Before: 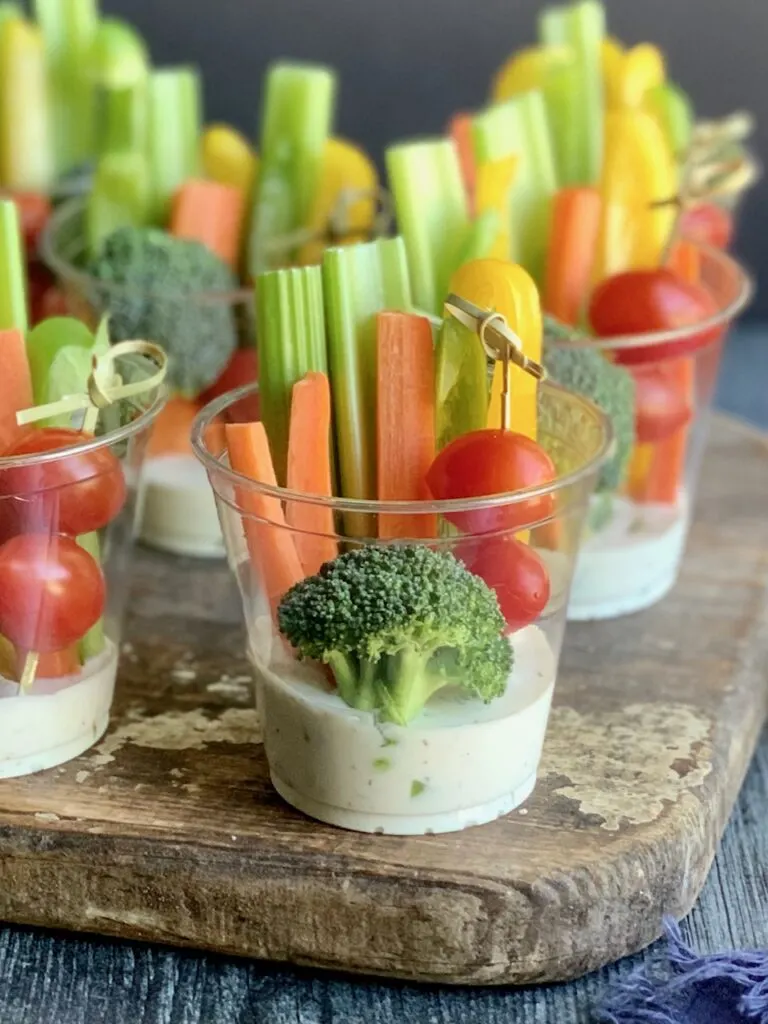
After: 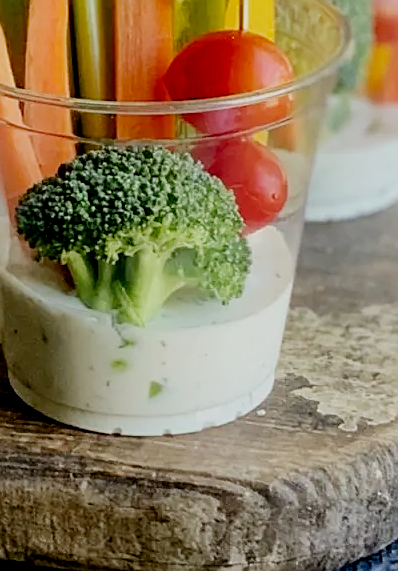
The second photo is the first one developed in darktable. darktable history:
crop: left 34.186%, top 38.995%, right 13.911%, bottom 5.175%
filmic rgb: middle gray luminance 29.16%, black relative exposure -10.27 EV, white relative exposure 5.49 EV, target black luminance 0%, hardness 3.95, latitude 1.15%, contrast 1.129, highlights saturation mix 4.52%, shadows ↔ highlights balance 14.99%, add noise in highlights 0.001, preserve chrominance no, color science v3 (2019), use custom middle-gray values true, contrast in highlights soft
sharpen: amount 0.49
exposure: black level correction 0.001, exposure 0.5 EV, compensate highlight preservation false
